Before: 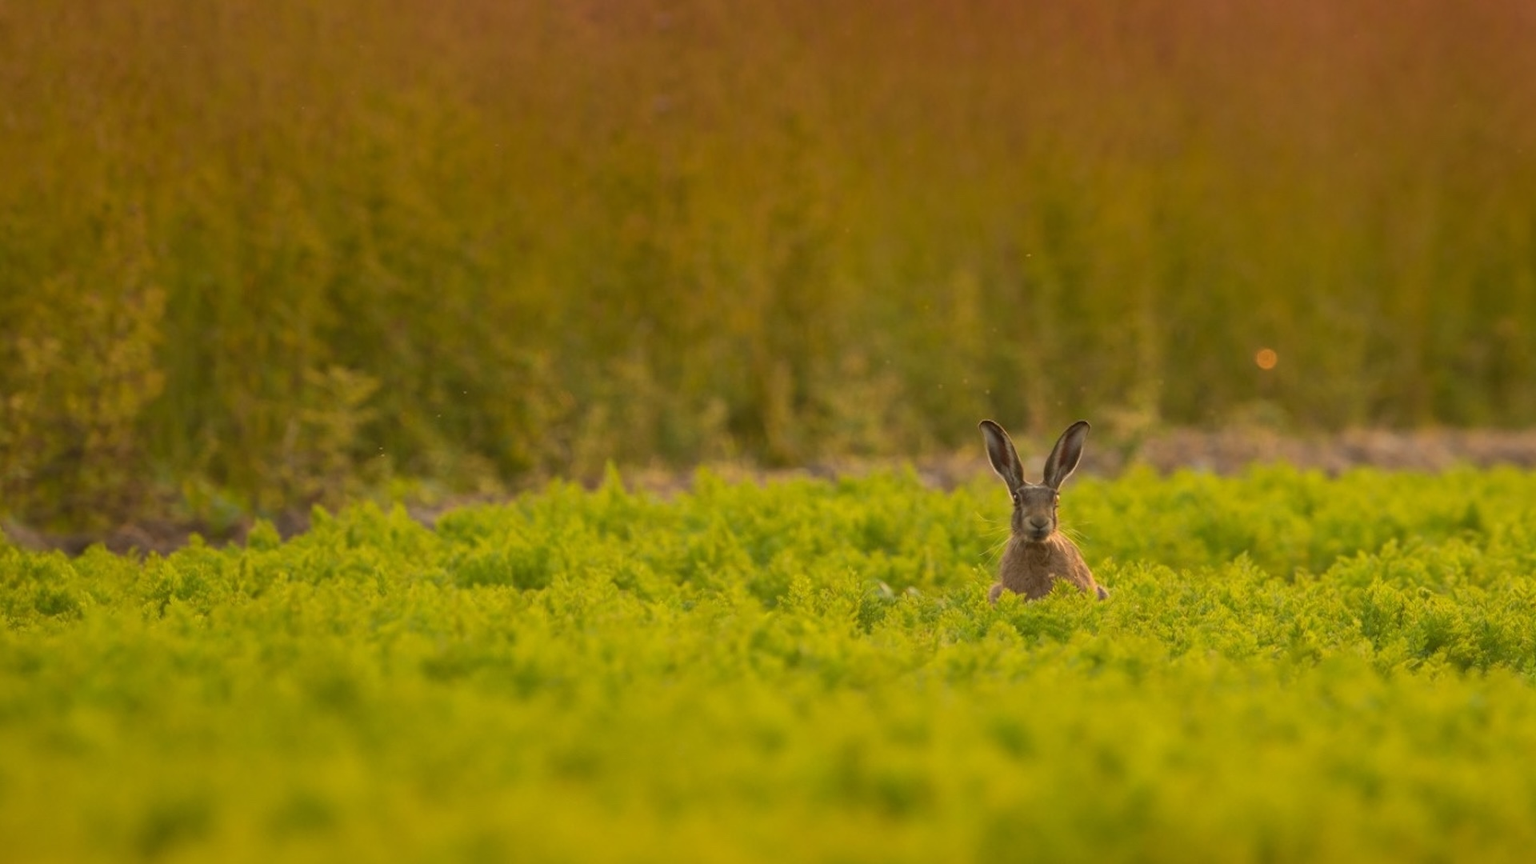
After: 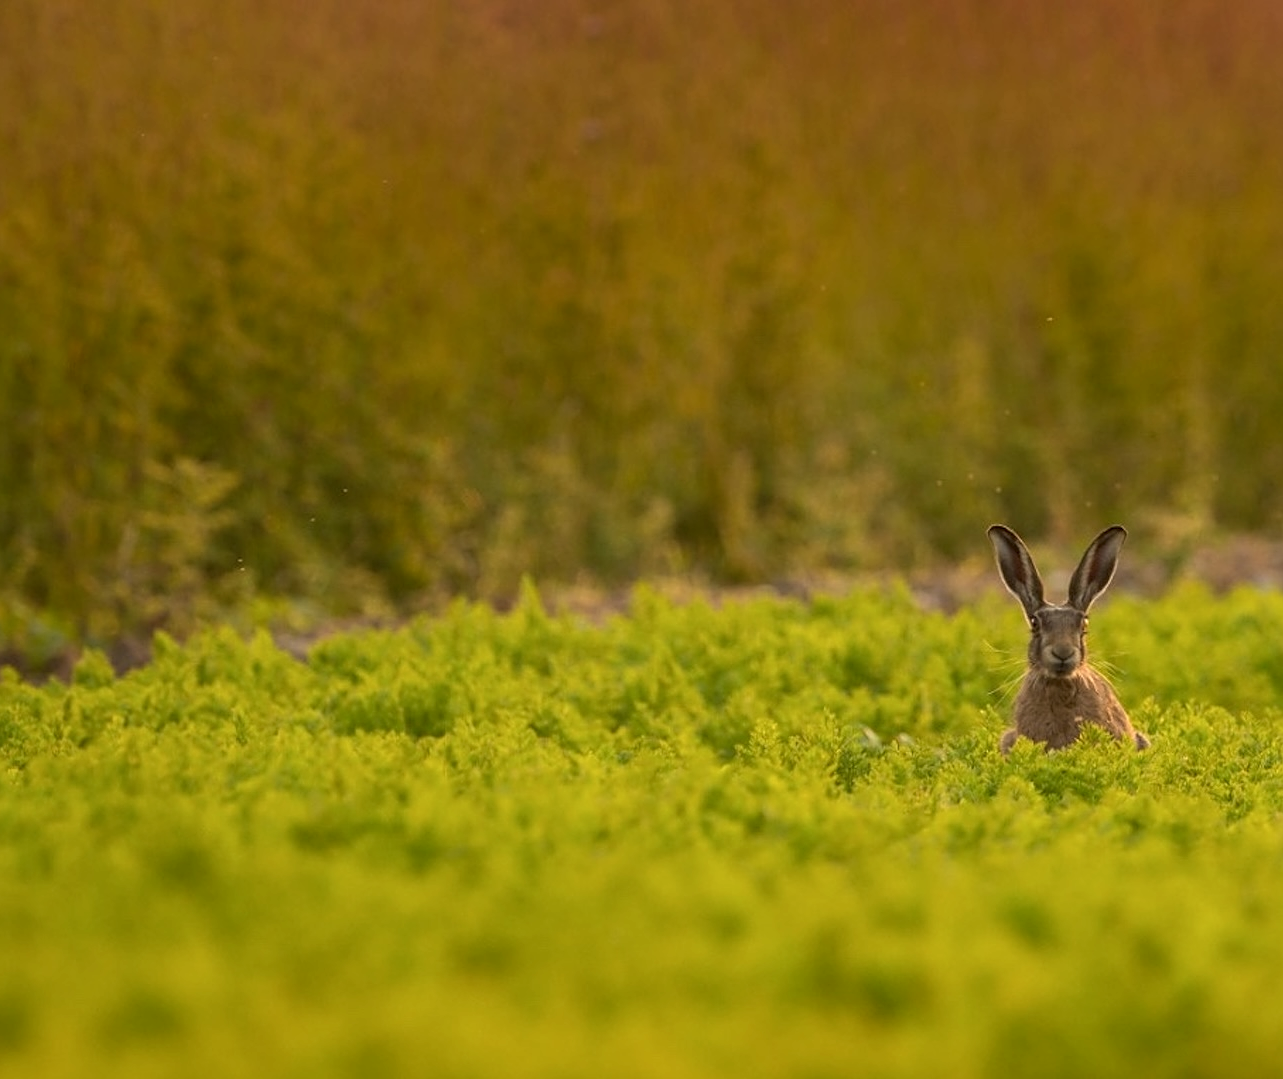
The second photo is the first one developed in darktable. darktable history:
local contrast: on, module defaults
crop and rotate: left 12.331%, right 20.825%
sharpen: on, module defaults
